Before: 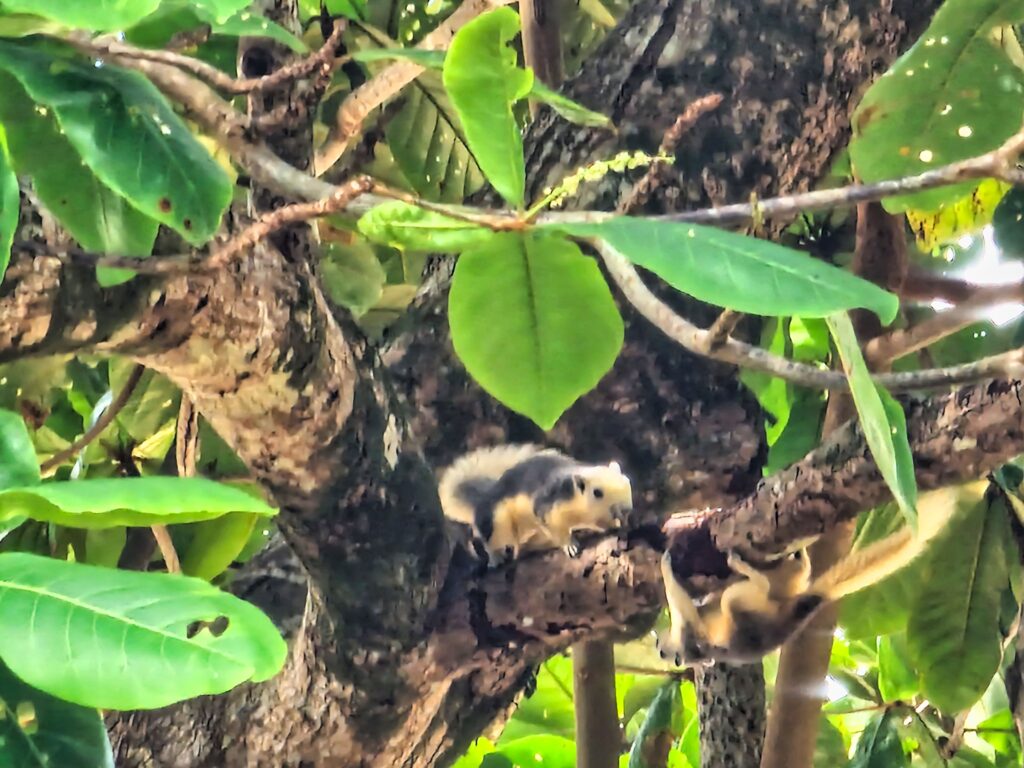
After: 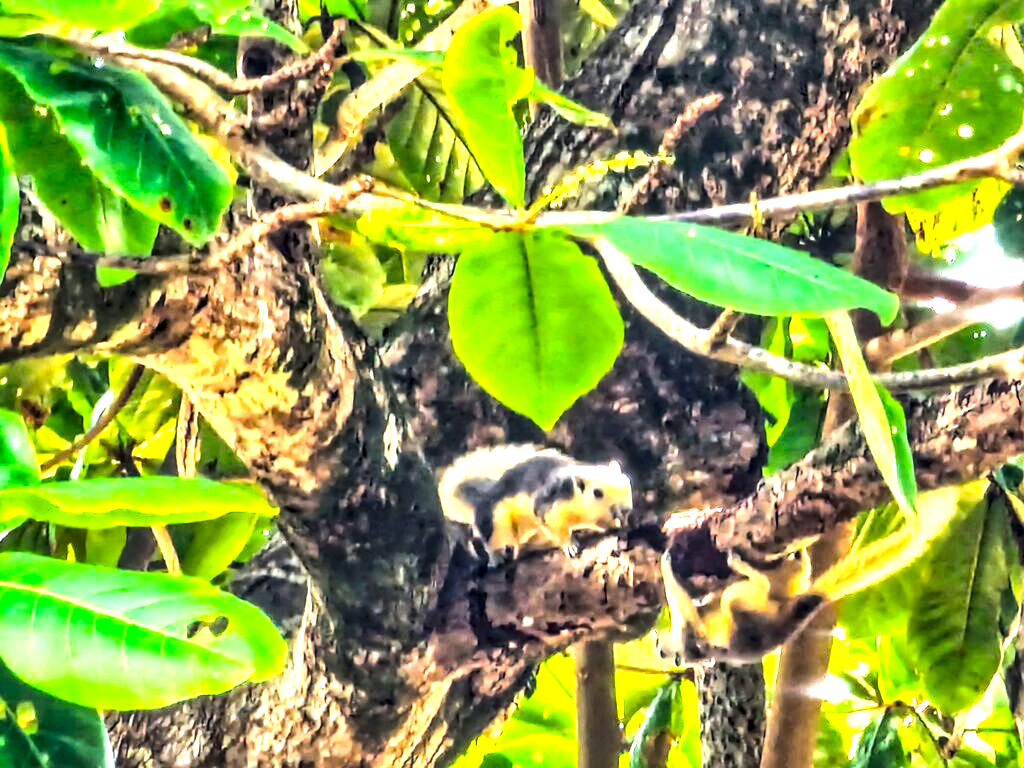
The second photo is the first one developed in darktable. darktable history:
local contrast: detail 150%
color balance rgb: linear chroma grading › global chroma 15%, perceptual saturation grading › global saturation 30%
exposure: exposure 0.6 EV, compensate highlight preservation false
tone equalizer: -8 EV -0.75 EV, -7 EV -0.7 EV, -6 EV -0.6 EV, -5 EV -0.4 EV, -3 EV 0.4 EV, -2 EV 0.6 EV, -1 EV 0.7 EV, +0 EV 0.75 EV, edges refinement/feathering 500, mask exposure compensation -1.57 EV, preserve details no
